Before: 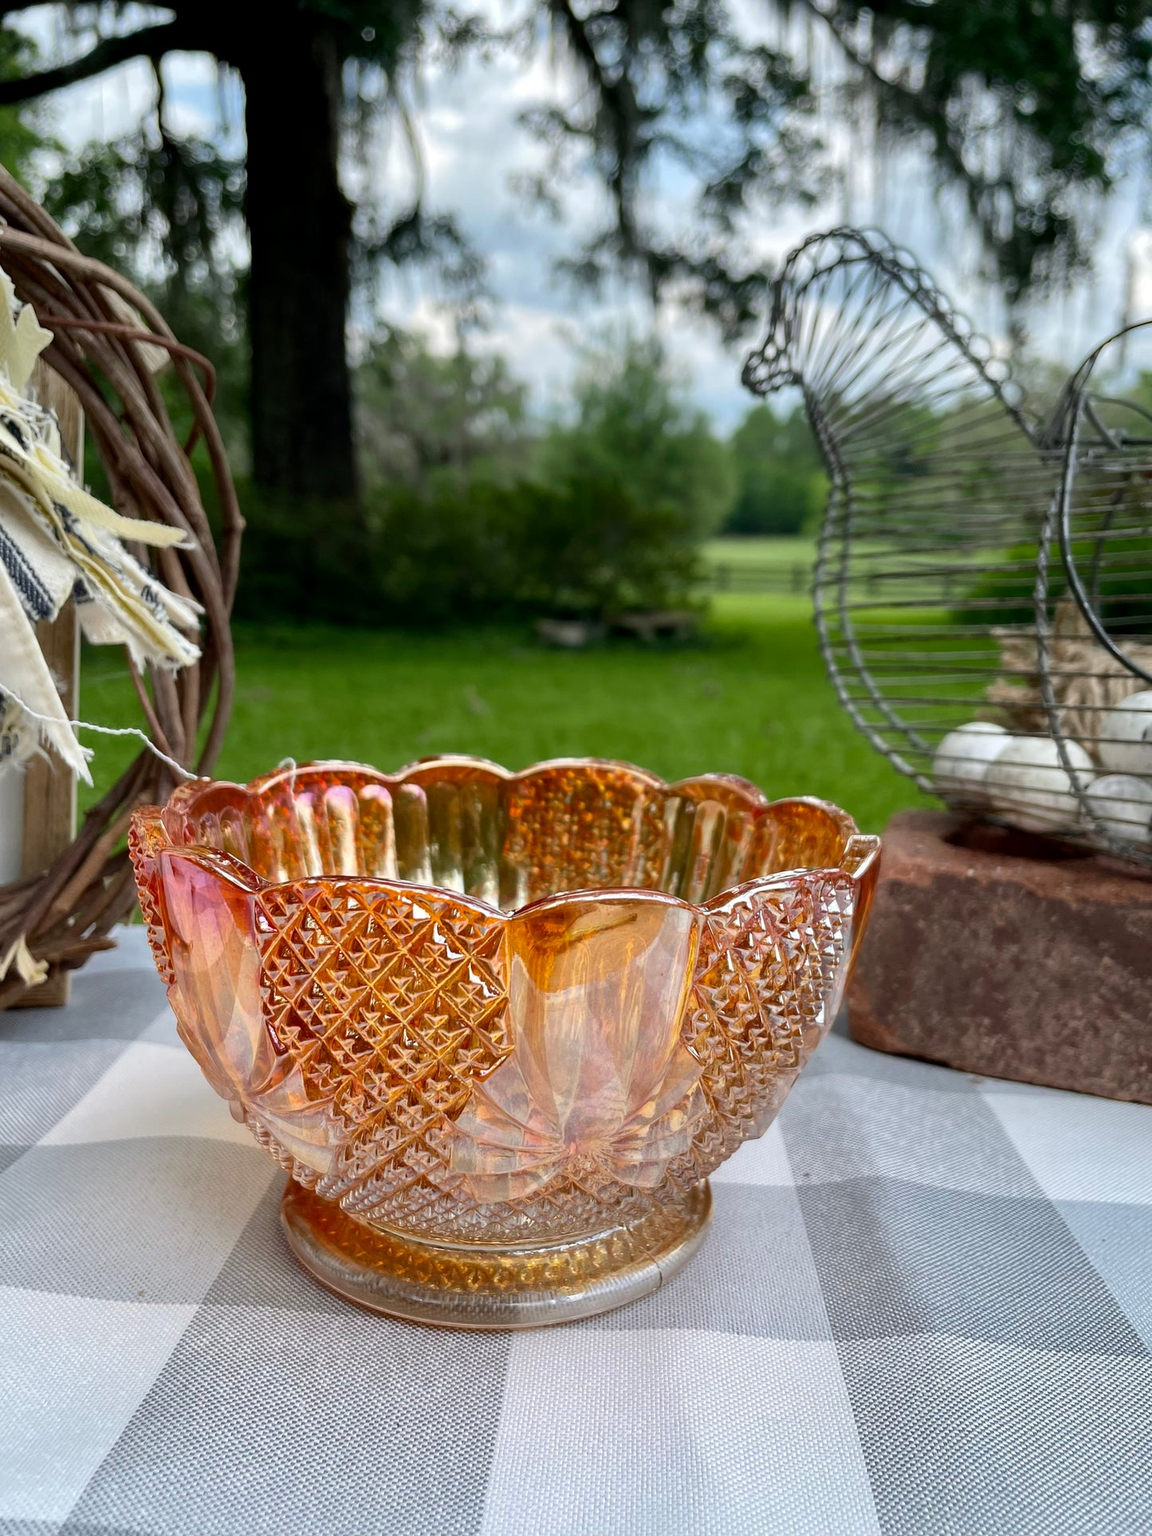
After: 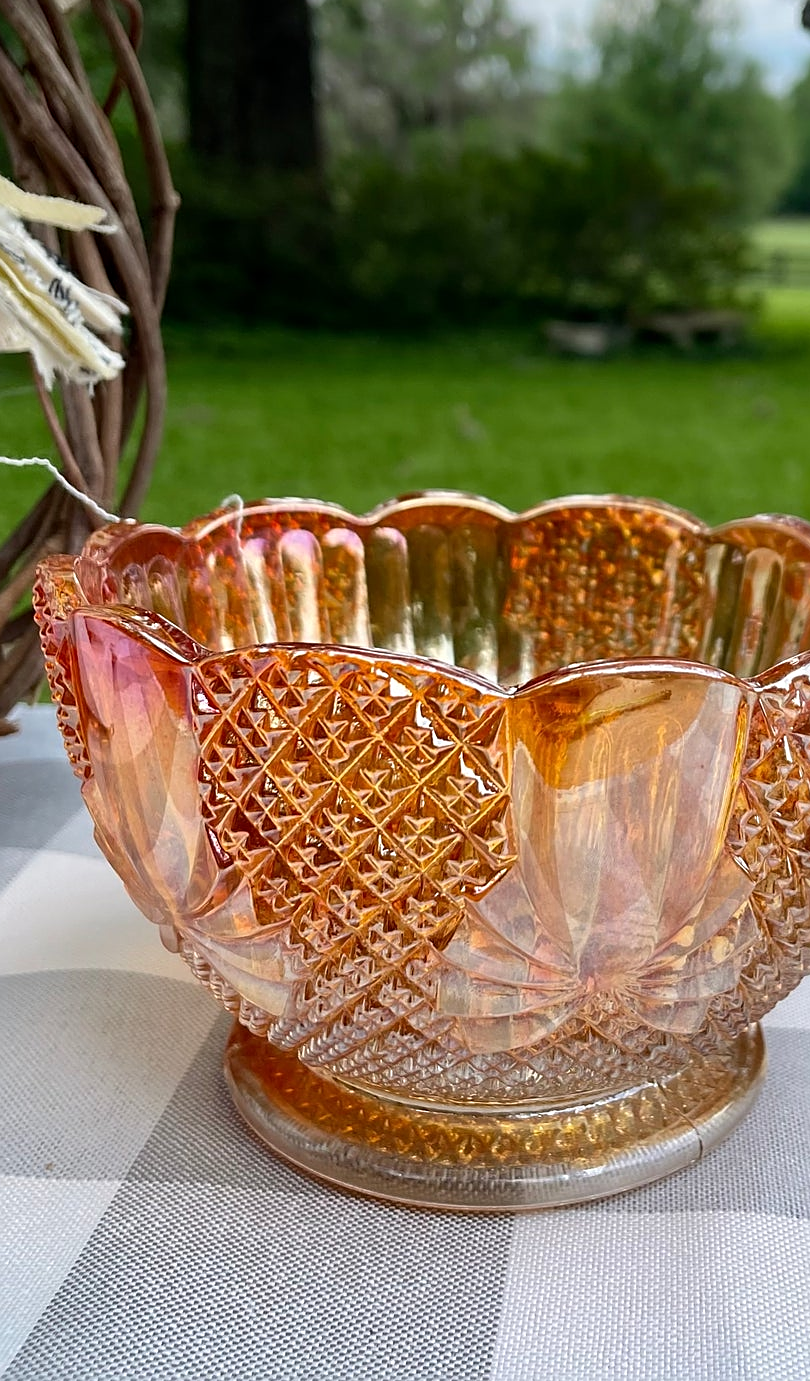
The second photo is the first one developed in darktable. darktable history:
crop: left 8.911%, top 23.706%, right 35.019%, bottom 4.583%
sharpen: on, module defaults
